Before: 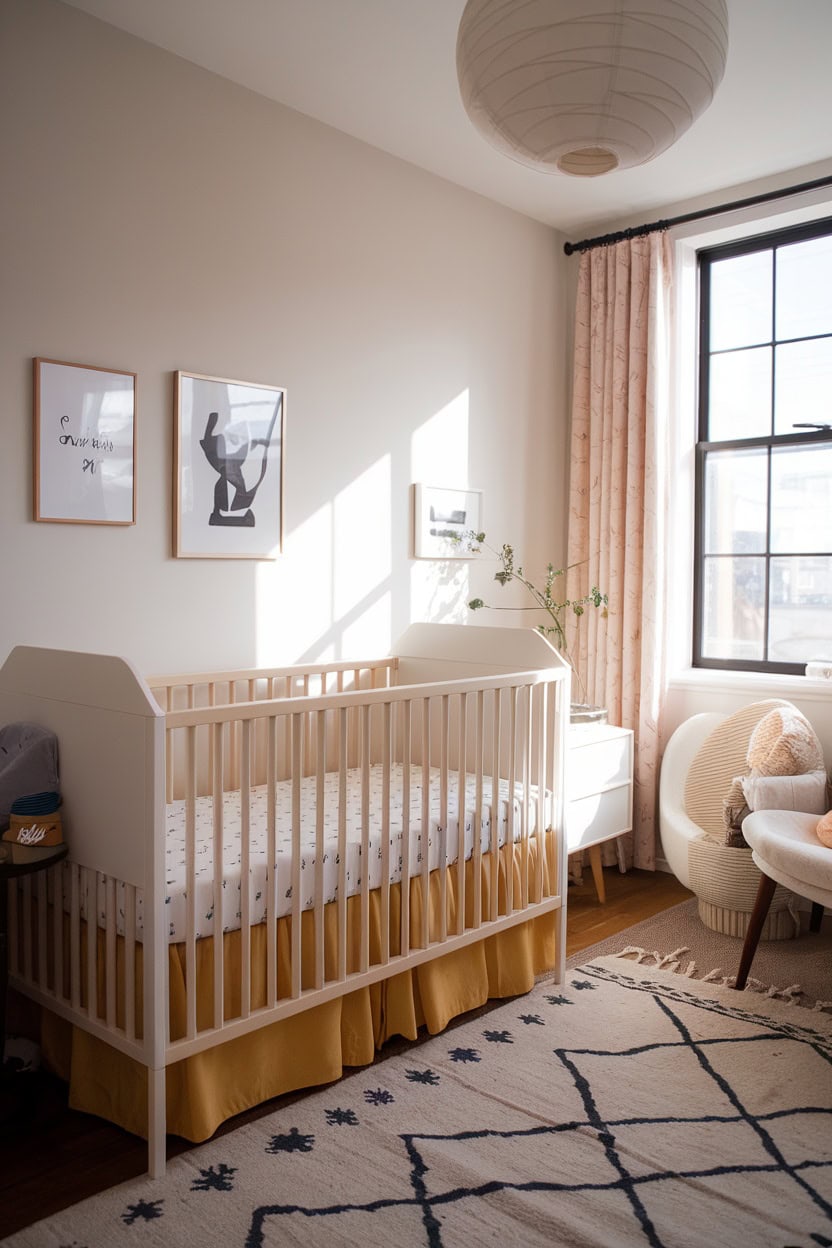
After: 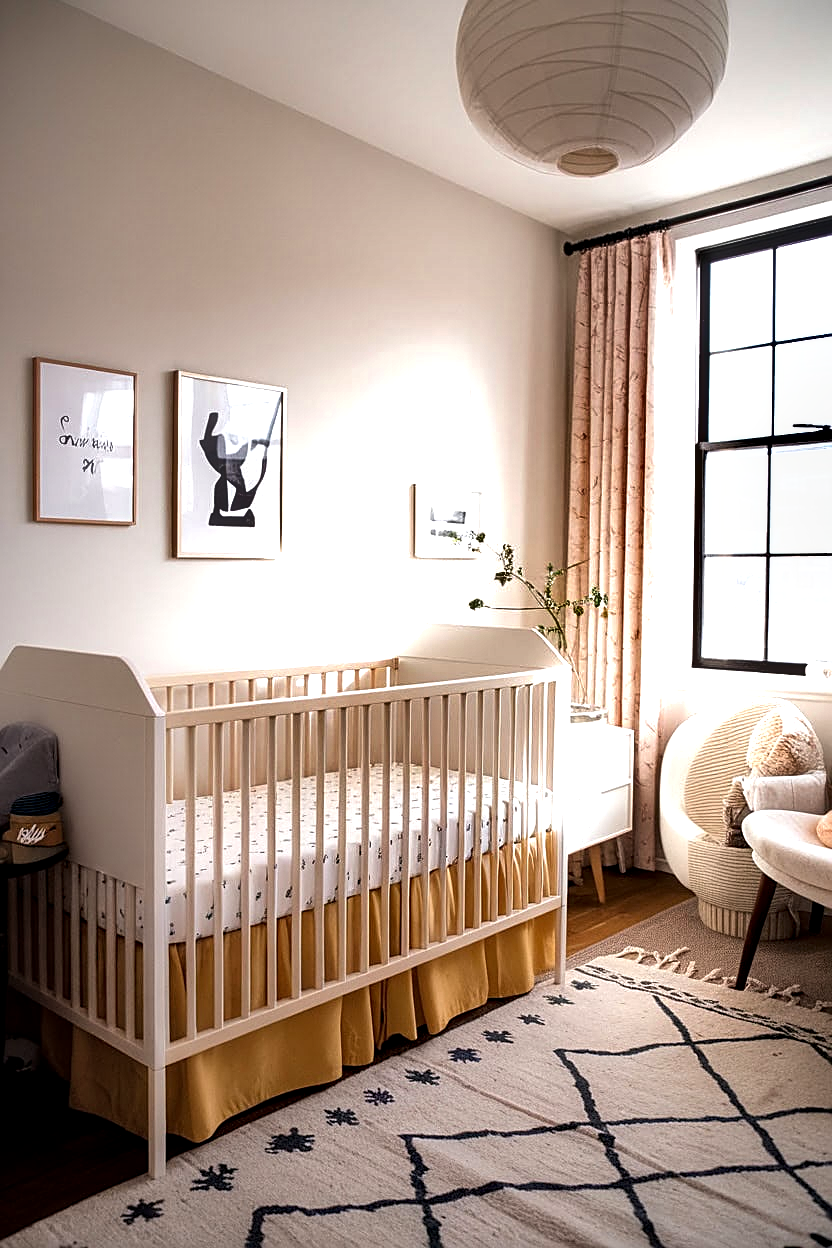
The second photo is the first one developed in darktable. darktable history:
sharpen: on, module defaults
shadows and highlights: shadows 52.46, soften with gaussian
local contrast: highlights 89%, shadows 80%
tone equalizer: -8 EV -0.778 EV, -7 EV -0.715 EV, -6 EV -0.596 EV, -5 EV -0.364 EV, -3 EV 0.387 EV, -2 EV 0.6 EV, -1 EV 0.681 EV, +0 EV 0.737 EV, mask exposure compensation -0.502 EV
